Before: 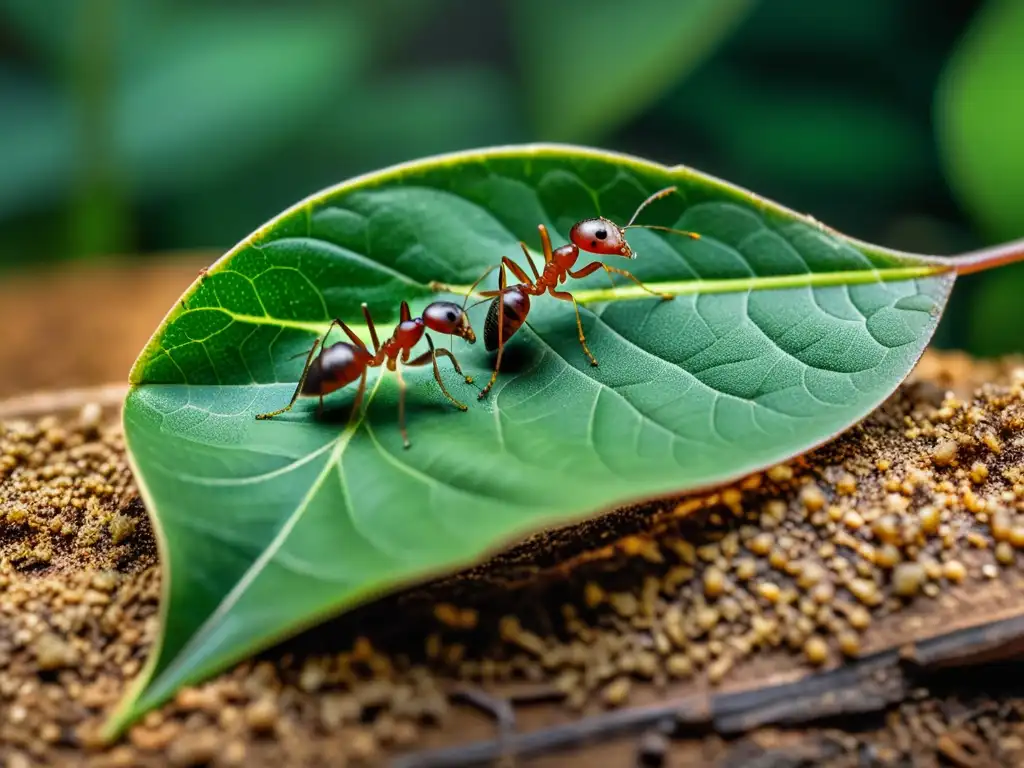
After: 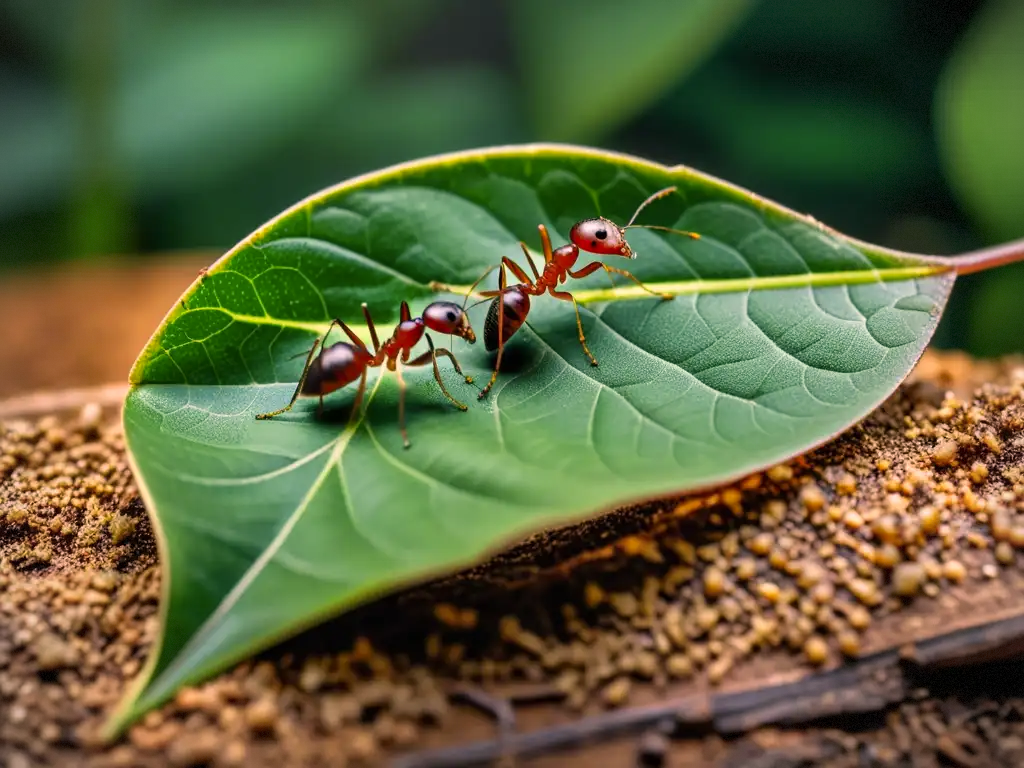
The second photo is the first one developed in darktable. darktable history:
vignetting: fall-off radius 62.9%, dithering 8-bit output, unbound false
color correction: highlights a* 12.51, highlights b* 5.58
